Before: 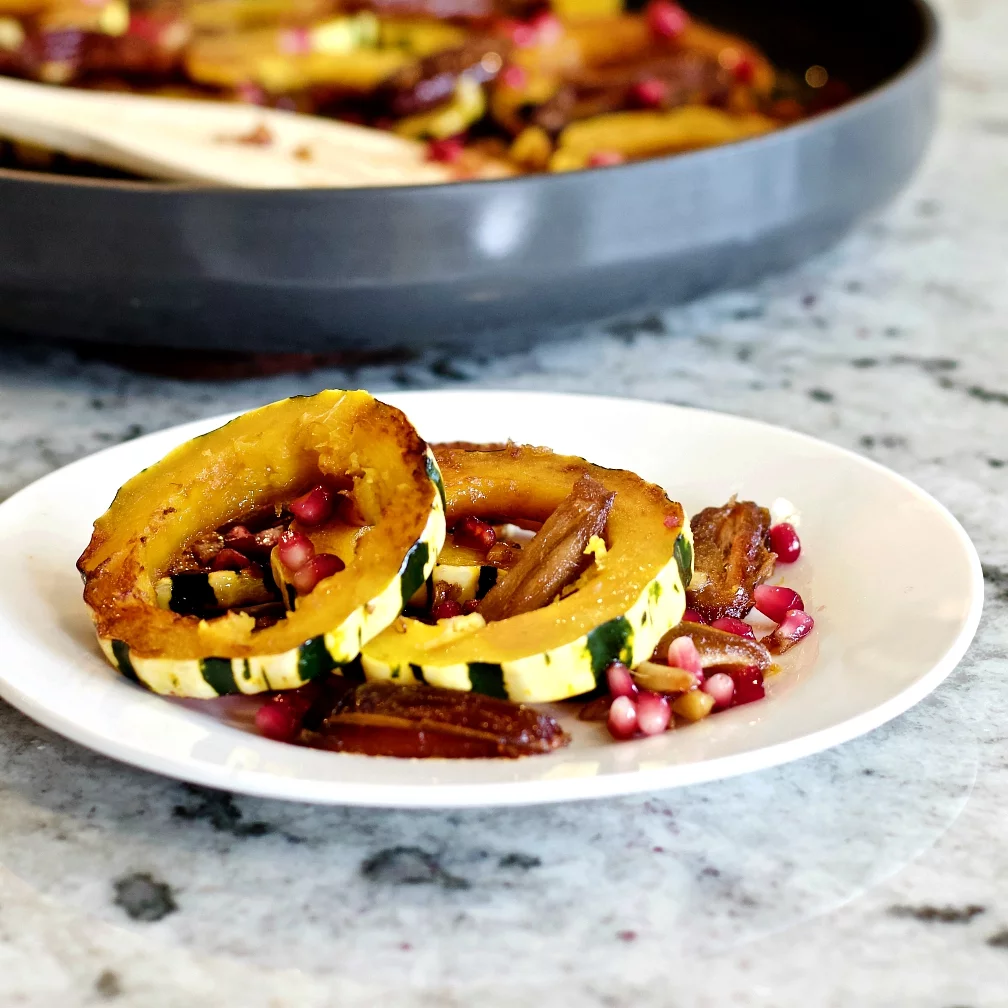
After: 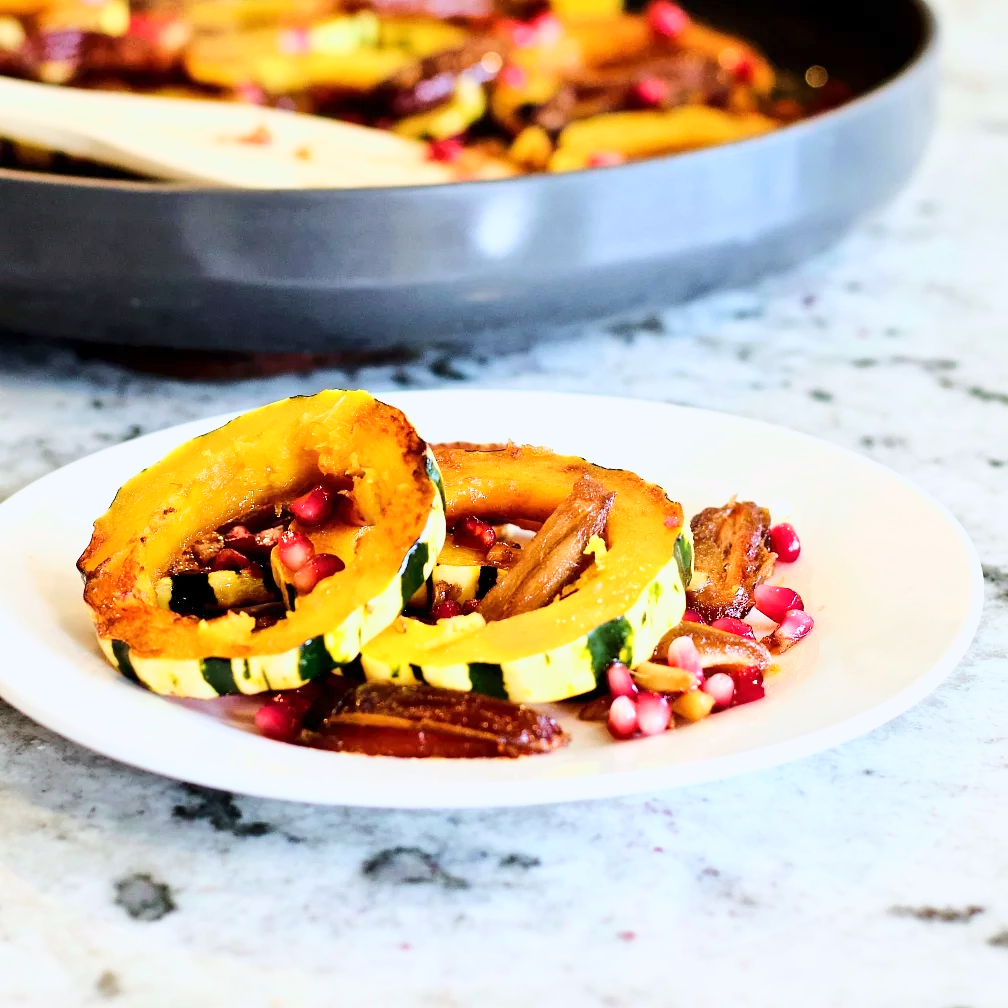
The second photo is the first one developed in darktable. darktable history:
white balance: red 0.98, blue 1.034
base curve: curves: ch0 [(0, 0) (0.025, 0.046) (0.112, 0.277) (0.467, 0.74) (0.814, 0.929) (1, 0.942)]
